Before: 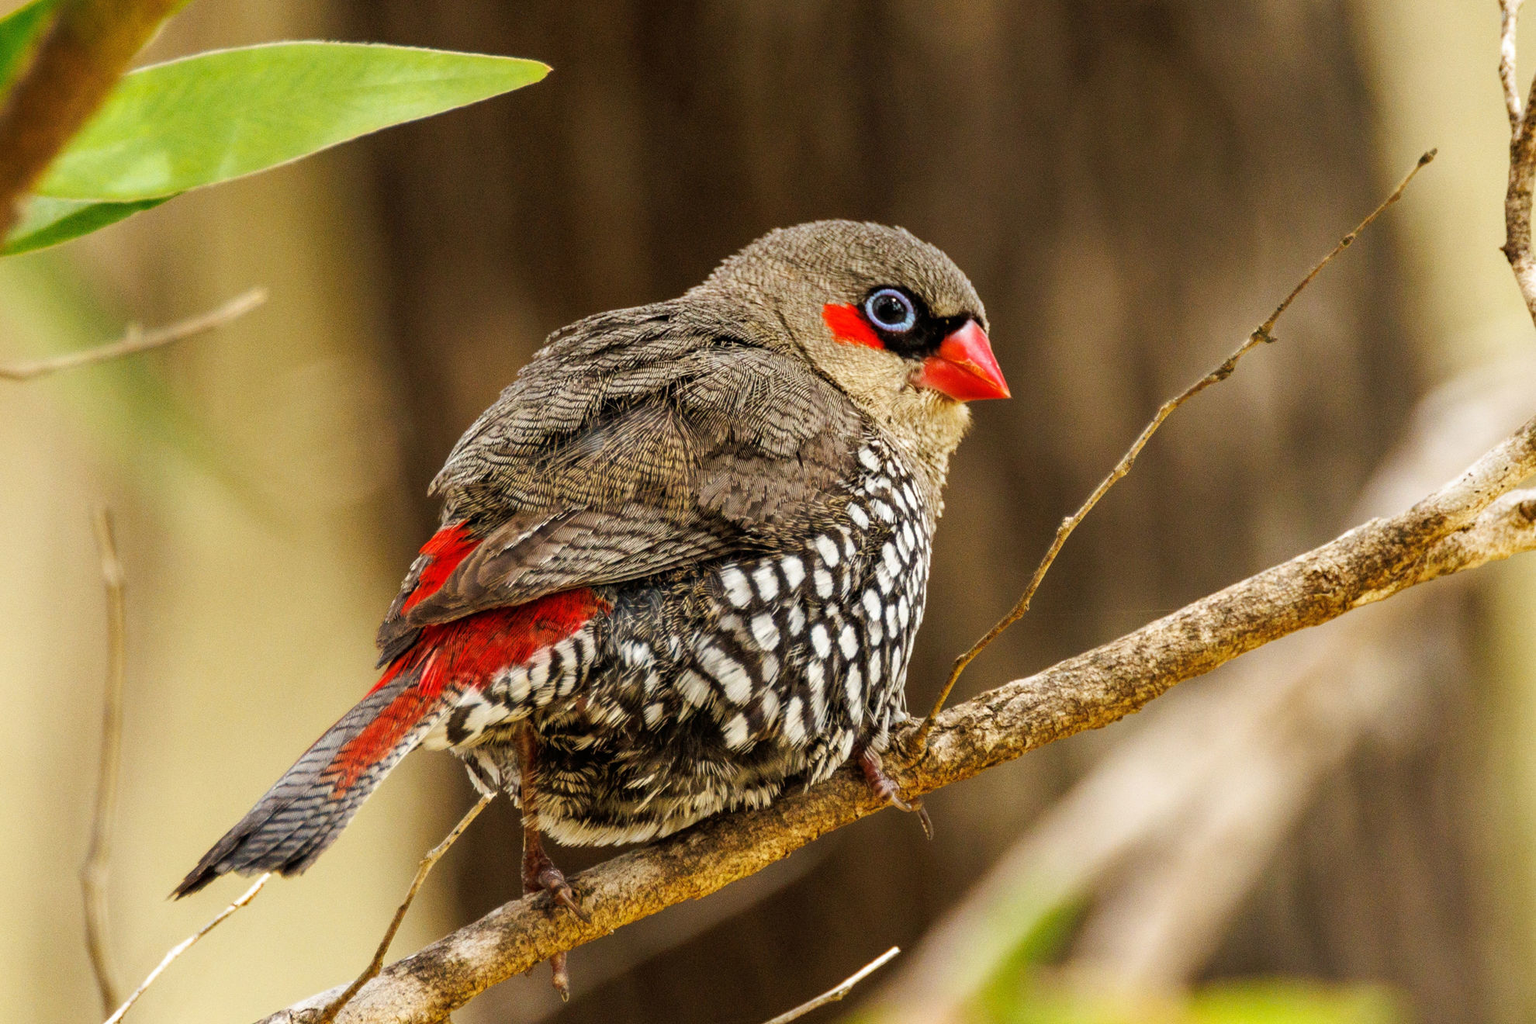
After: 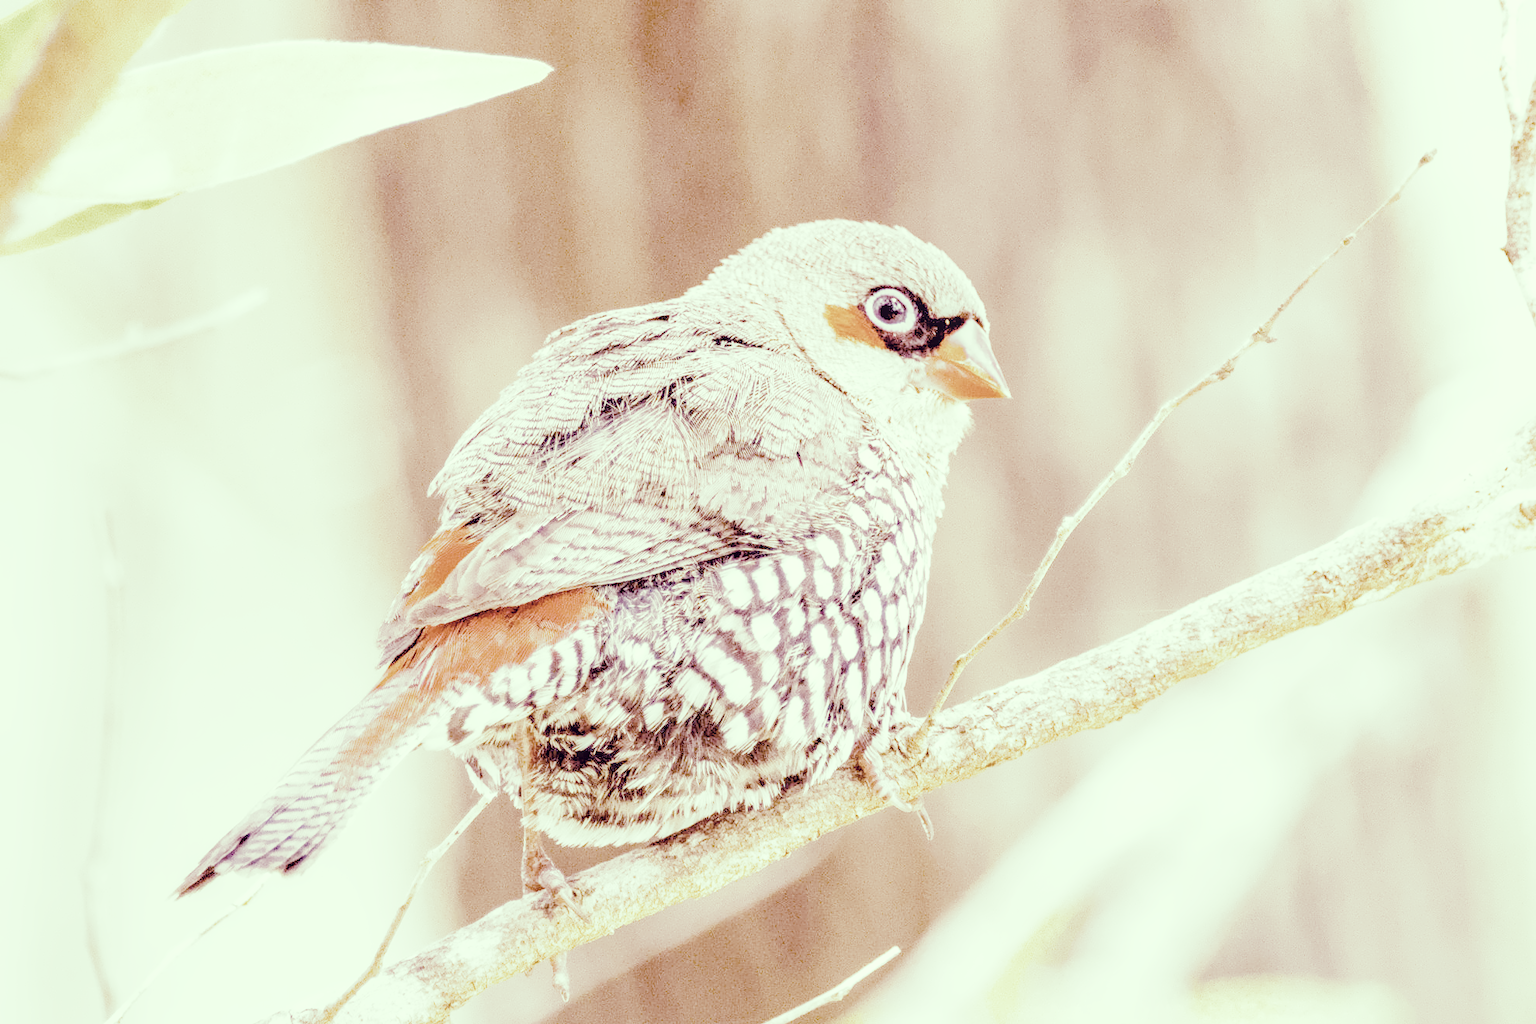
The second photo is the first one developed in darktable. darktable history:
local contrast: on, module defaults
color calibration: illuminant as shot in camera, x 0.37, y 0.382, temperature 4313.32 K
denoise (profiled): preserve shadows 1.52, scattering 0.002, a [-1, 0, 0], compensate highlight preservation false
exposure: black level correction 0, exposure 1.45 EV, compensate exposure bias true, compensate highlight preservation false
filmic rgb: black relative exposure -2.85 EV, white relative exposure 4.56 EV, hardness 1.77, contrast 1.25, preserve chrominance no, color science v5 (2021)
haze removal: compatibility mode true, adaptive false
highlight reconstruction: on, module defaults
lens correction: scale 1, crop 1, focal 35, aperture 5, distance 0.775, camera "Canon EOS RP", lens "Canon RF 35mm F1.8 MACRO IS STM"
white balance: red 2.229, blue 1.46
velvia: on, module defaults
color correction: highlights a* -20.17, highlights b* 20.27, shadows a* 20.03, shadows b* -20.46, saturation 0.43
color balance rgb: linear chroma grading › global chroma 18.9%, perceptual saturation grading › global saturation 20%, perceptual saturation grading › highlights -25%, perceptual saturation grading › shadows 50%, global vibrance 18.93%
